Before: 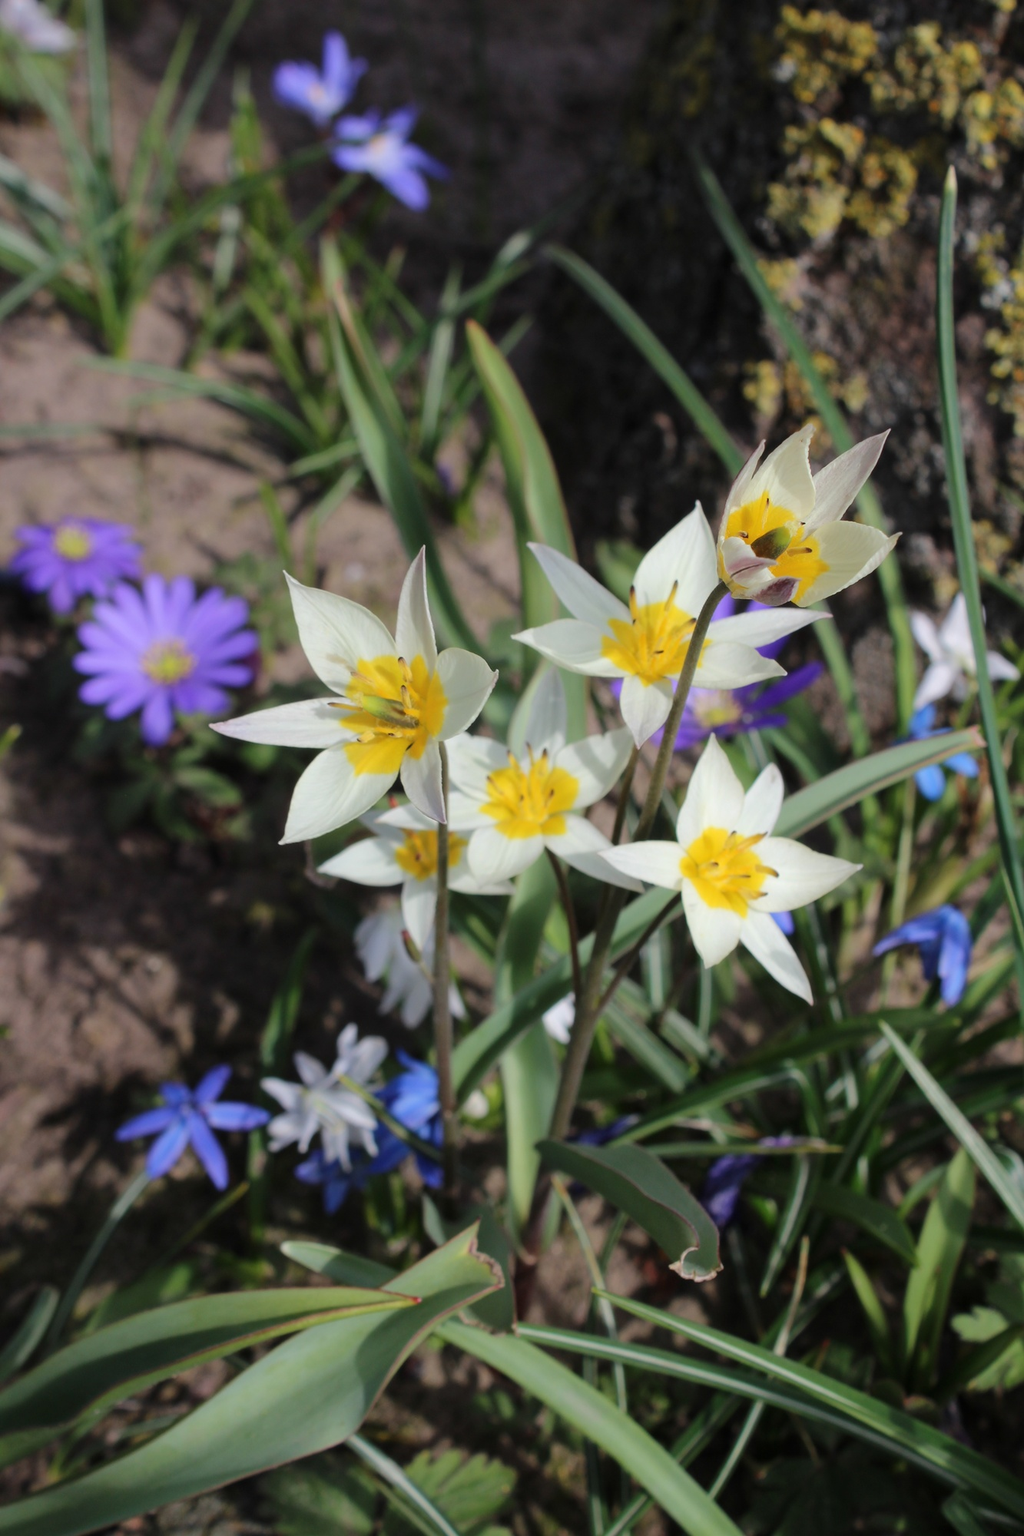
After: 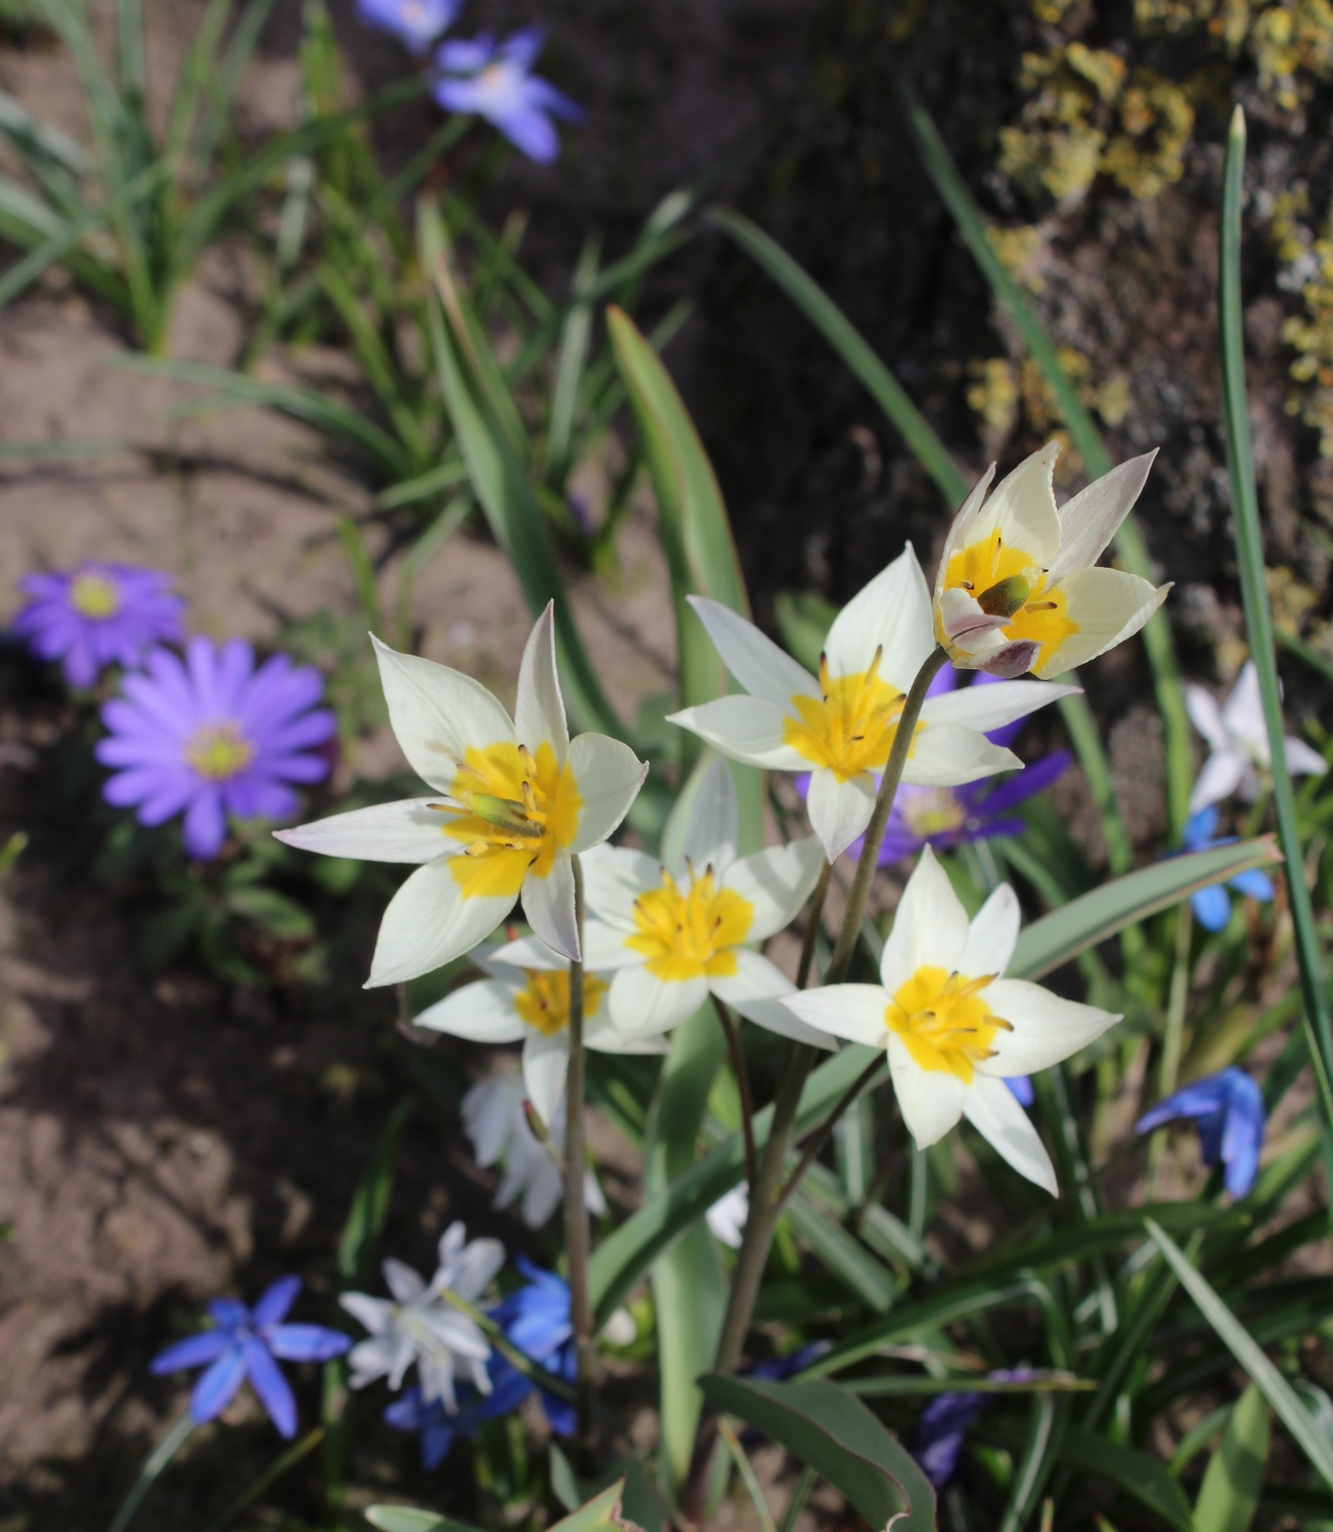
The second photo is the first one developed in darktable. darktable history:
crop: top 5.589%, bottom 17.802%
